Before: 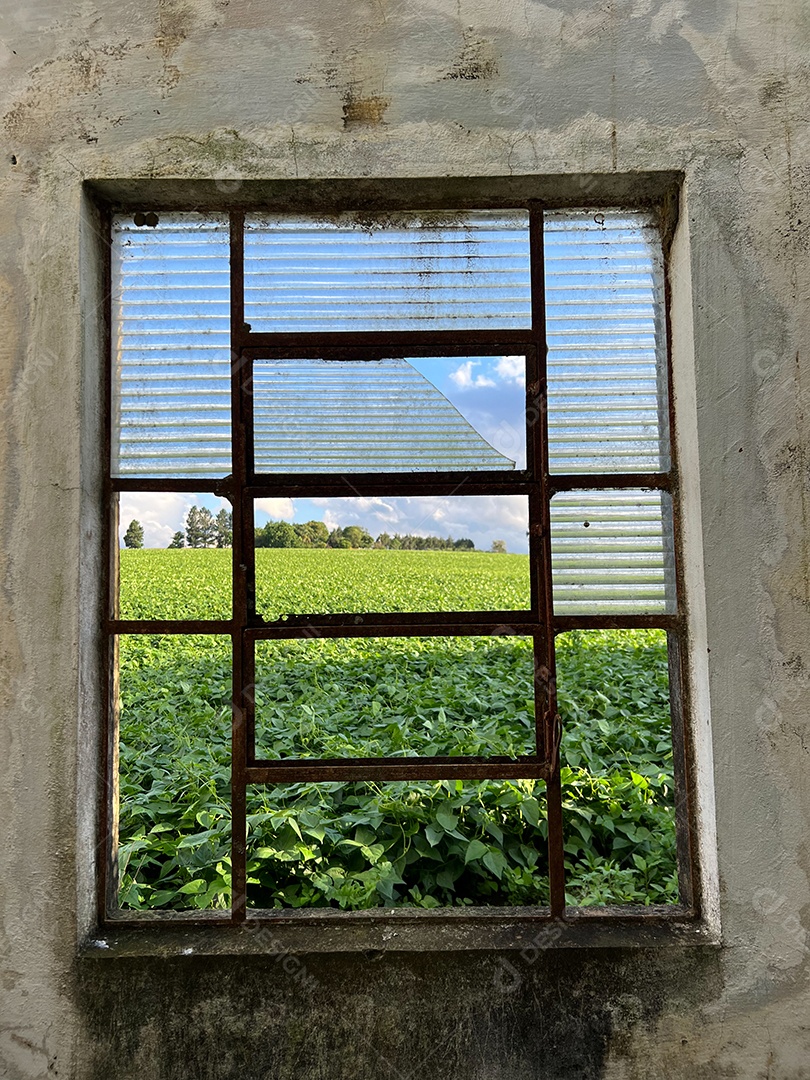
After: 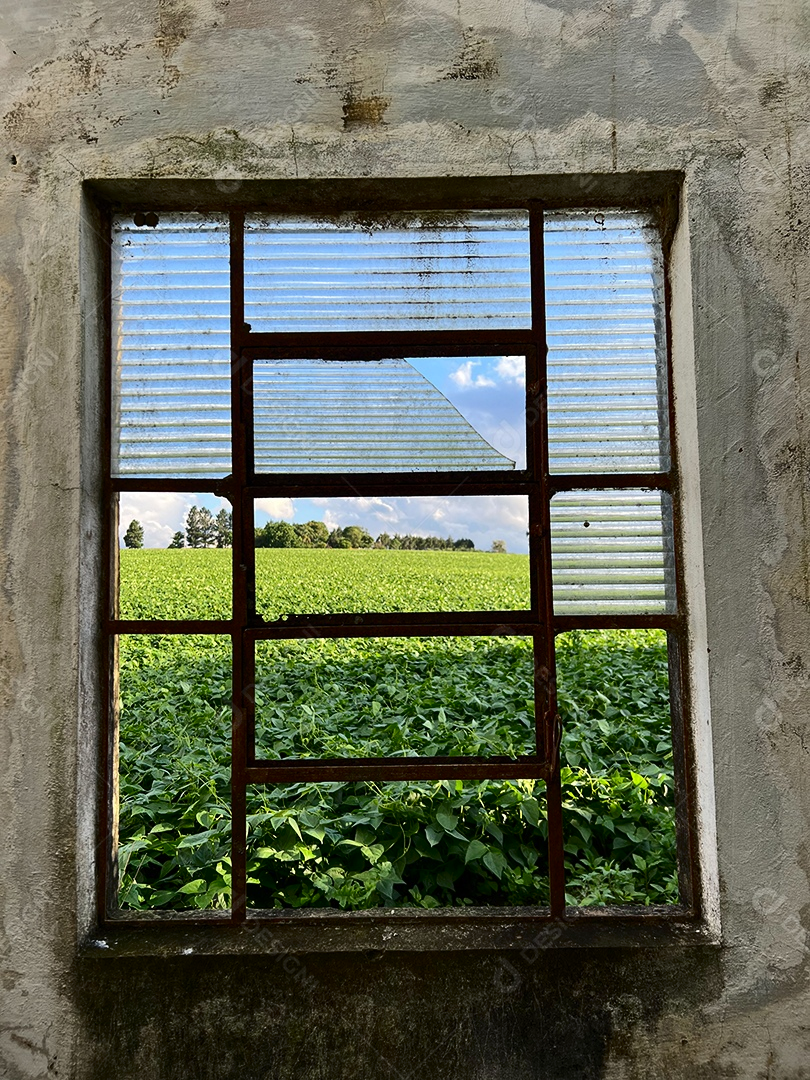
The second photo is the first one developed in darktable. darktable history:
tone curve: curves: ch0 [(0, 0) (0.003, 0.003) (0.011, 0.009) (0.025, 0.018) (0.044, 0.028) (0.069, 0.038) (0.1, 0.049) (0.136, 0.062) (0.177, 0.089) (0.224, 0.123) (0.277, 0.165) (0.335, 0.223) (0.399, 0.293) (0.468, 0.385) (0.543, 0.497) (0.623, 0.613) (0.709, 0.716) (0.801, 0.802) (0.898, 0.887) (1, 1)], color space Lab, independent channels, preserve colors none
